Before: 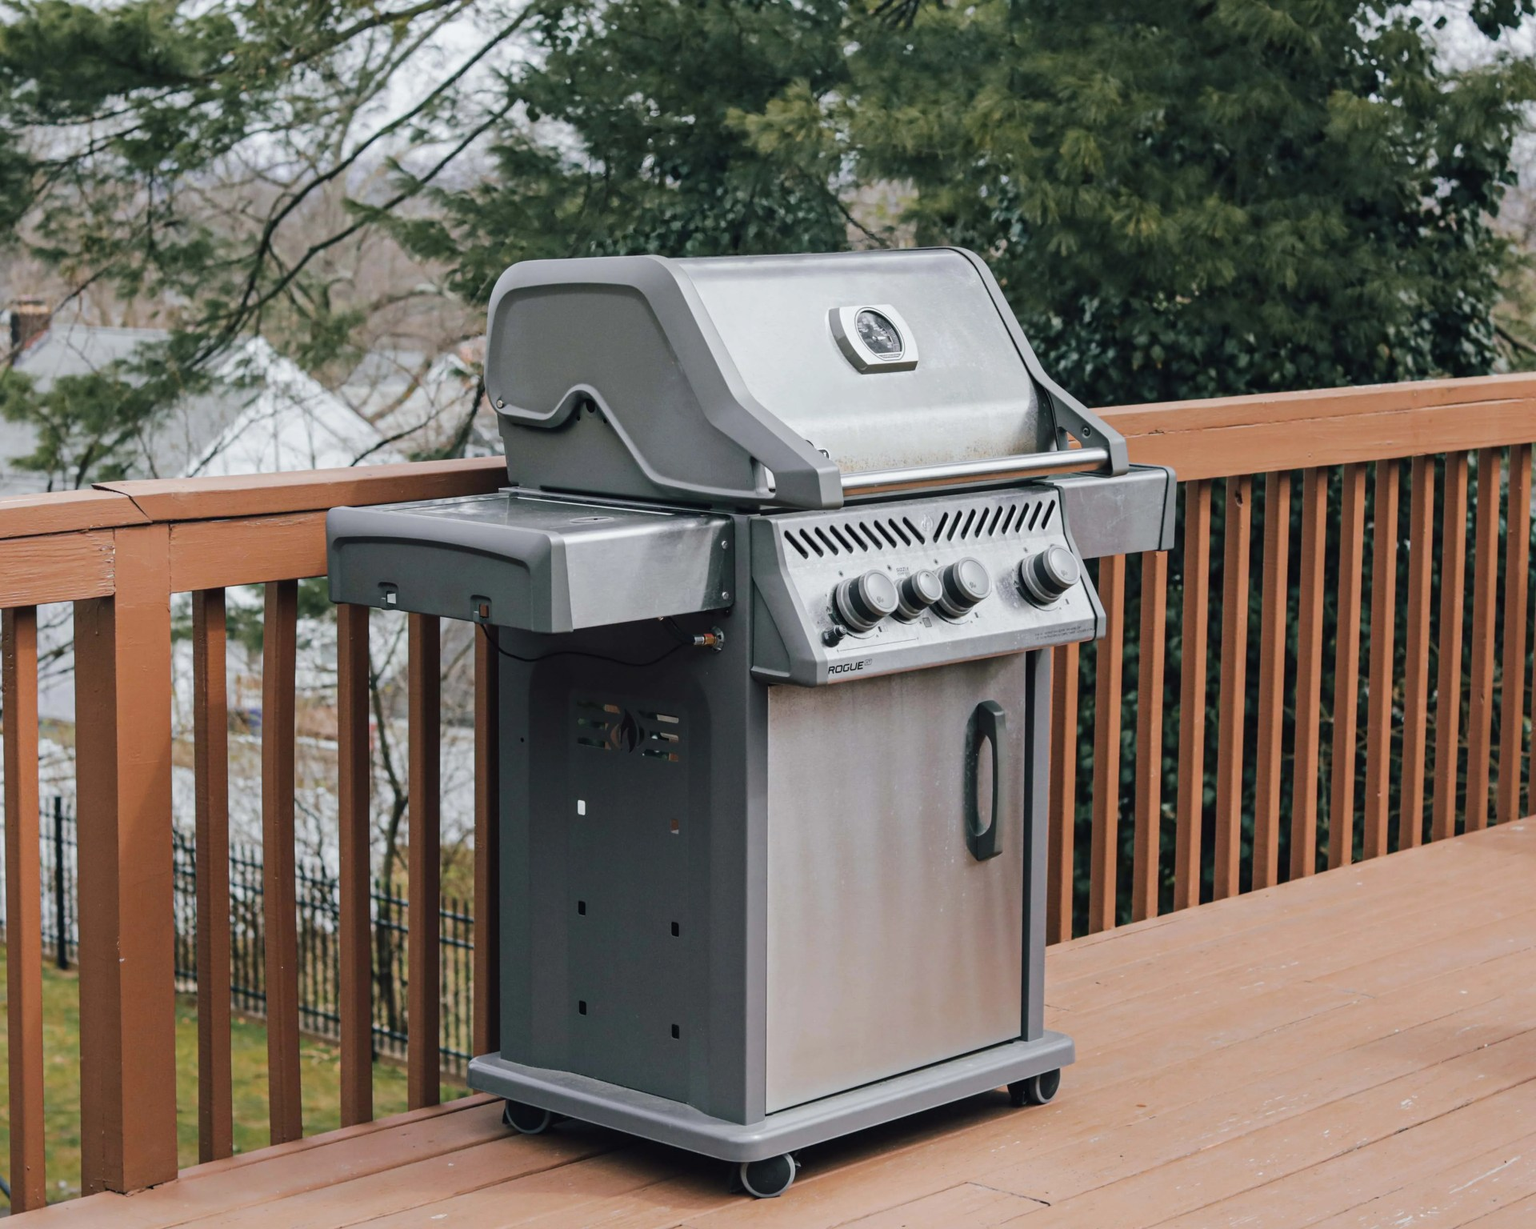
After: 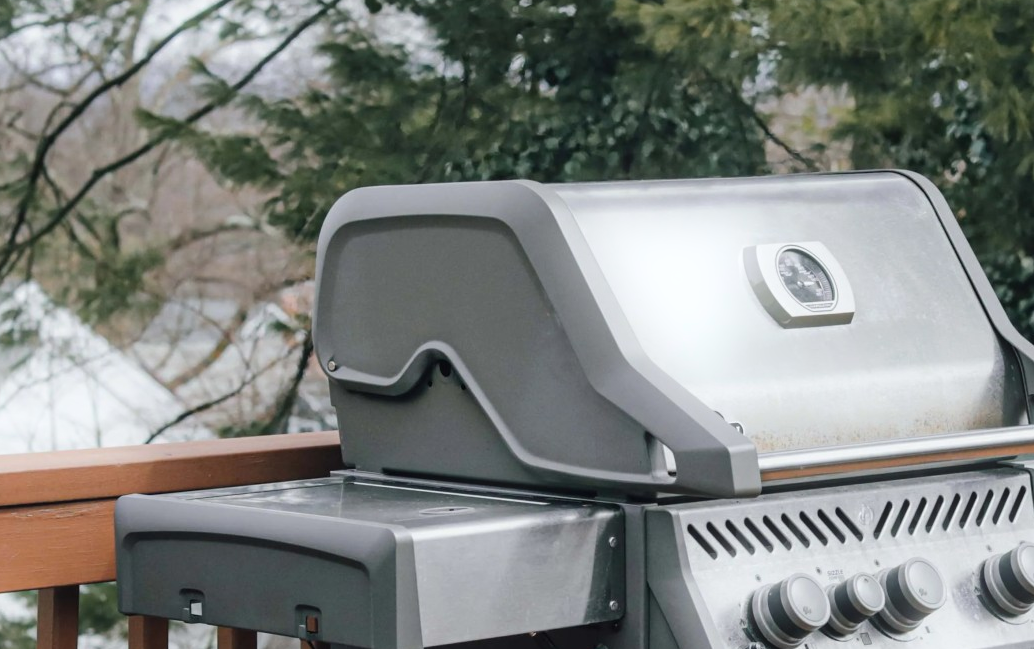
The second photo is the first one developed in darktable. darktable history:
crop: left 15.306%, top 9.065%, right 30.789%, bottom 48.638%
bloom: size 5%, threshold 95%, strength 15%
